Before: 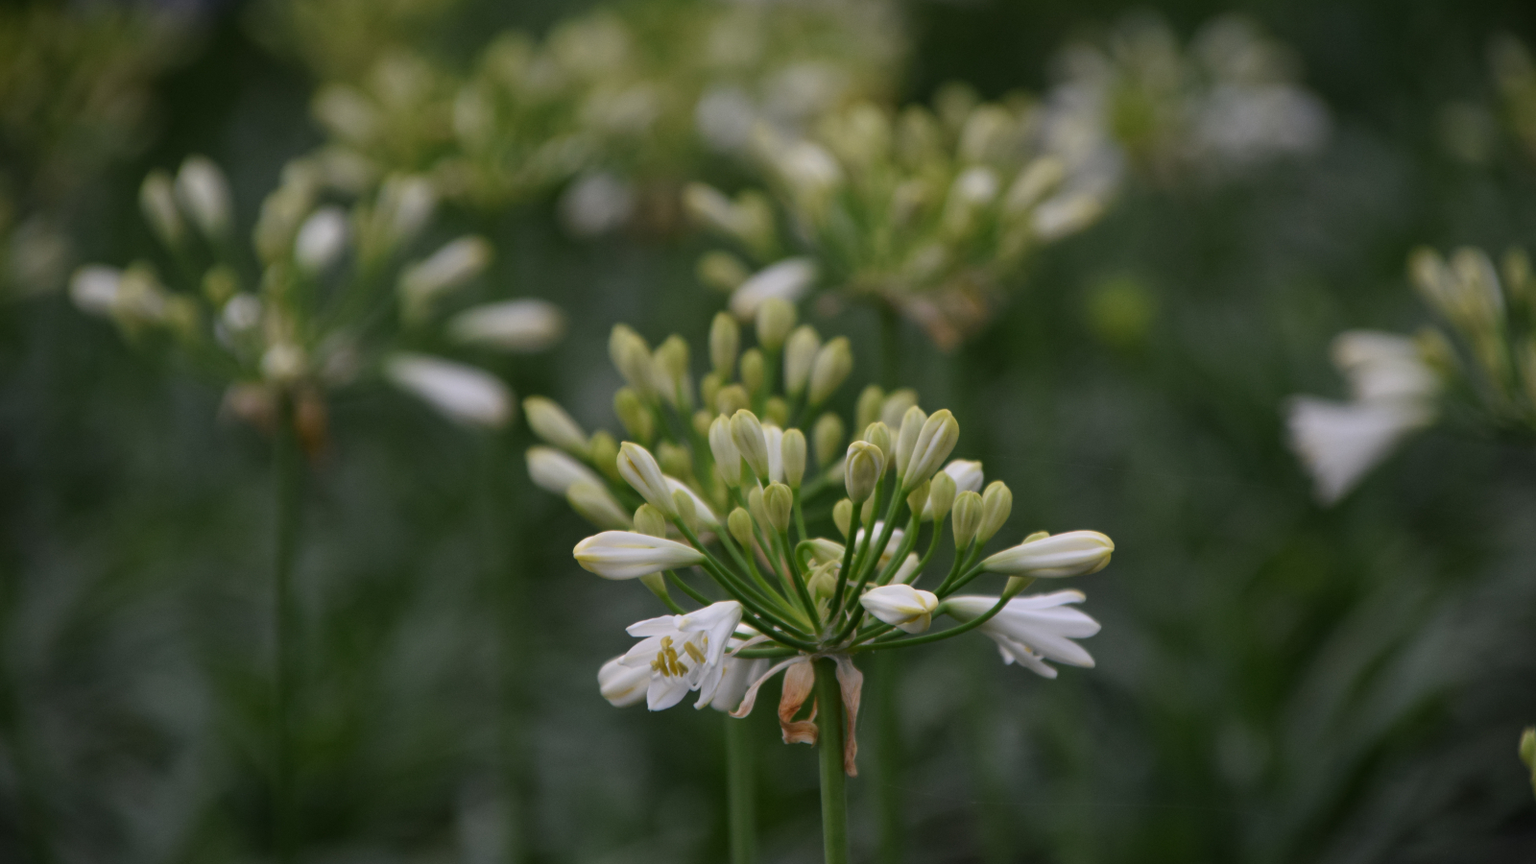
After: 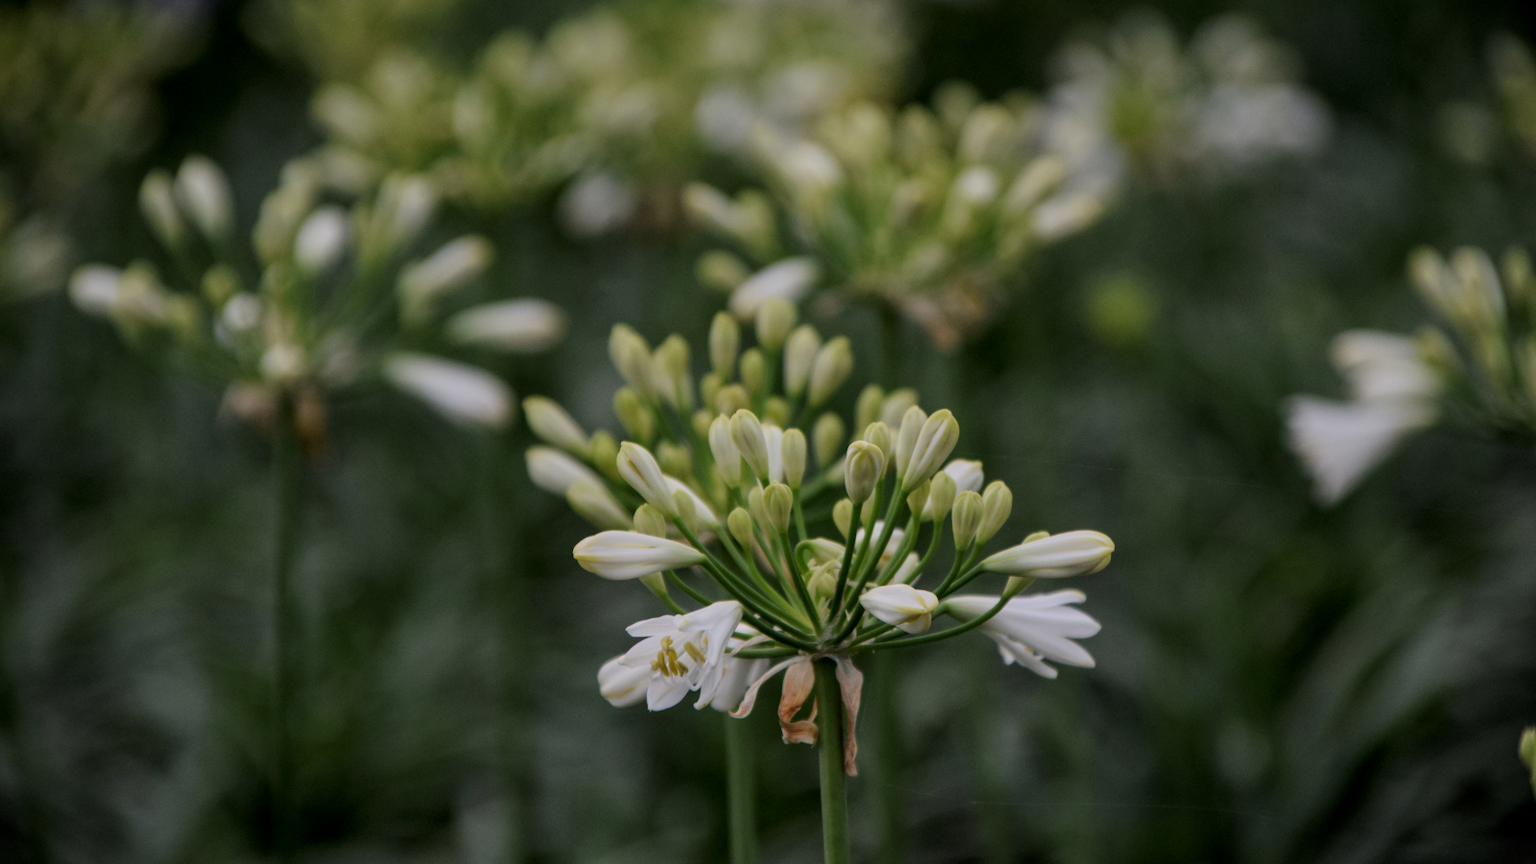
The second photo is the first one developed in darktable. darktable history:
local contrast: on, module defaults
filmic rgb: black relative exposure -7.65 EV, white relative exposure 4.56 EV, hardness 3.61
